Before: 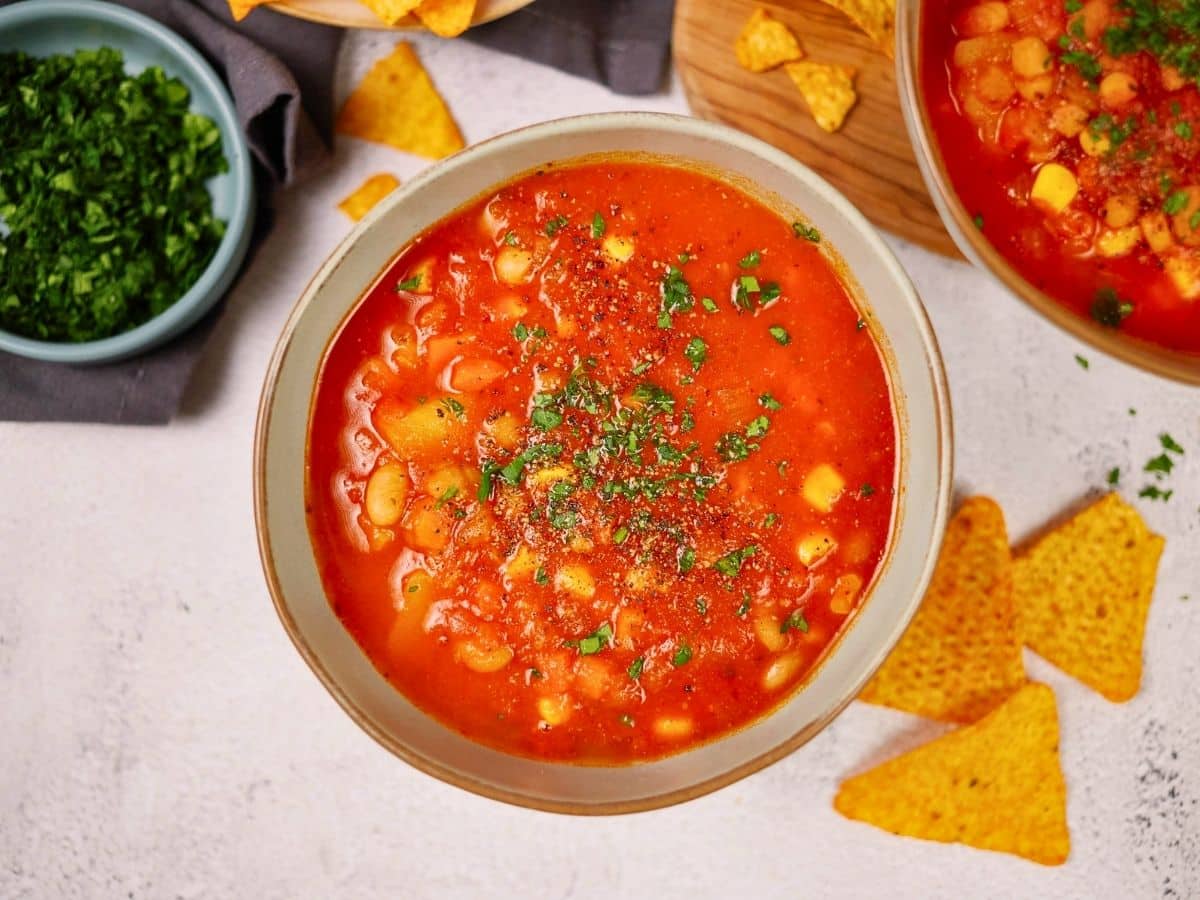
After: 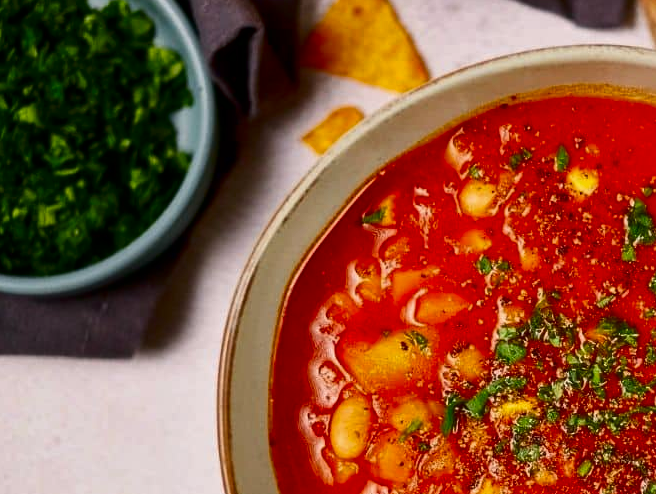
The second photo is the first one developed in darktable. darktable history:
contrast brightness saturation: contrast 0.13, brightness -0.24, saturation 0.14
crop and rotate: left 3.047%, top 7.509%, right 42.236%, bottom 37.598%
